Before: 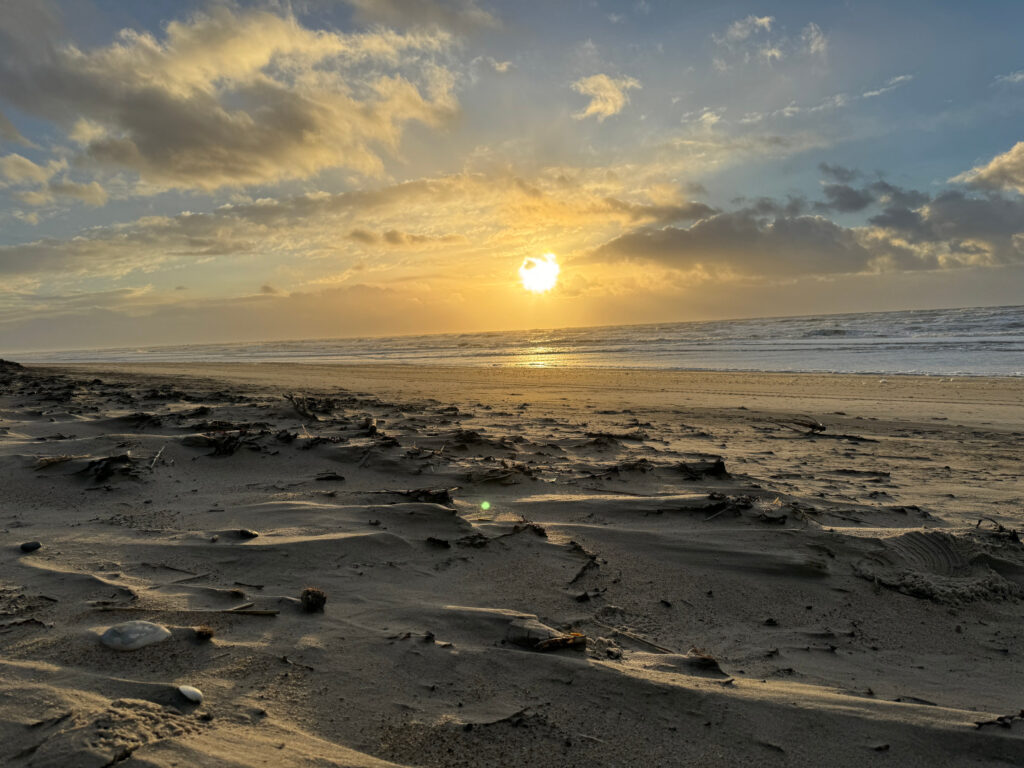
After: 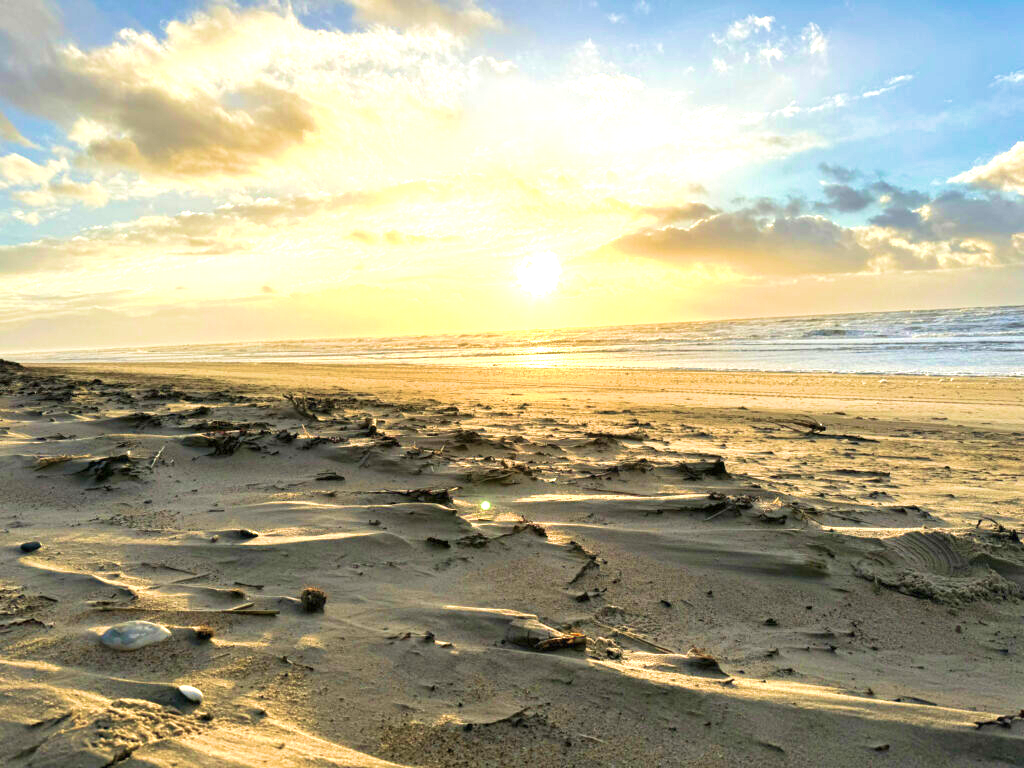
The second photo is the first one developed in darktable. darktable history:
velvia: strength 74%
exposure: black level correction 0, exposure 1.741 EV, compensate exposure bias true, compensate highlight preservation false
